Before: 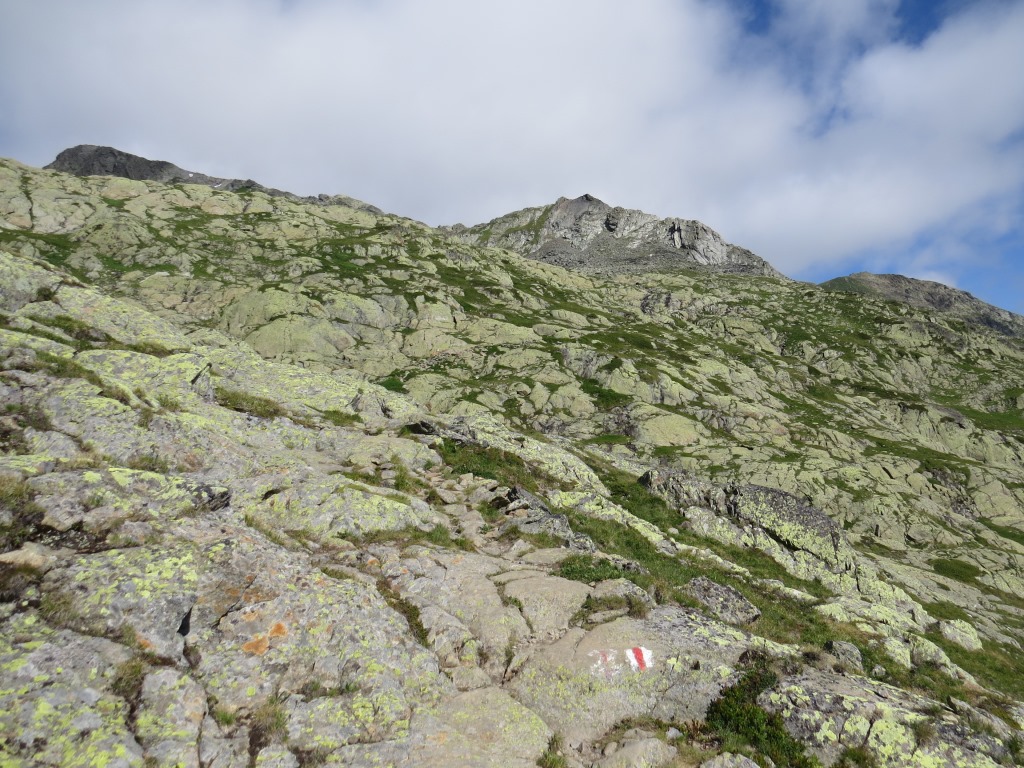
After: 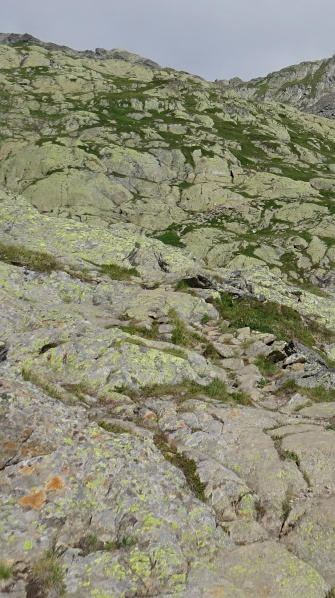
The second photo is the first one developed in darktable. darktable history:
shadows and highlights: on, module defaults
crop and rotate: left 21.827%, top 19.071%, right 45.381%, bottom 2.973%
sharpen: amount 0.207
exposure: black level correction 0.001, exposure -0.124 EV, compensate exposure bias true, compensate highlight preservation false
